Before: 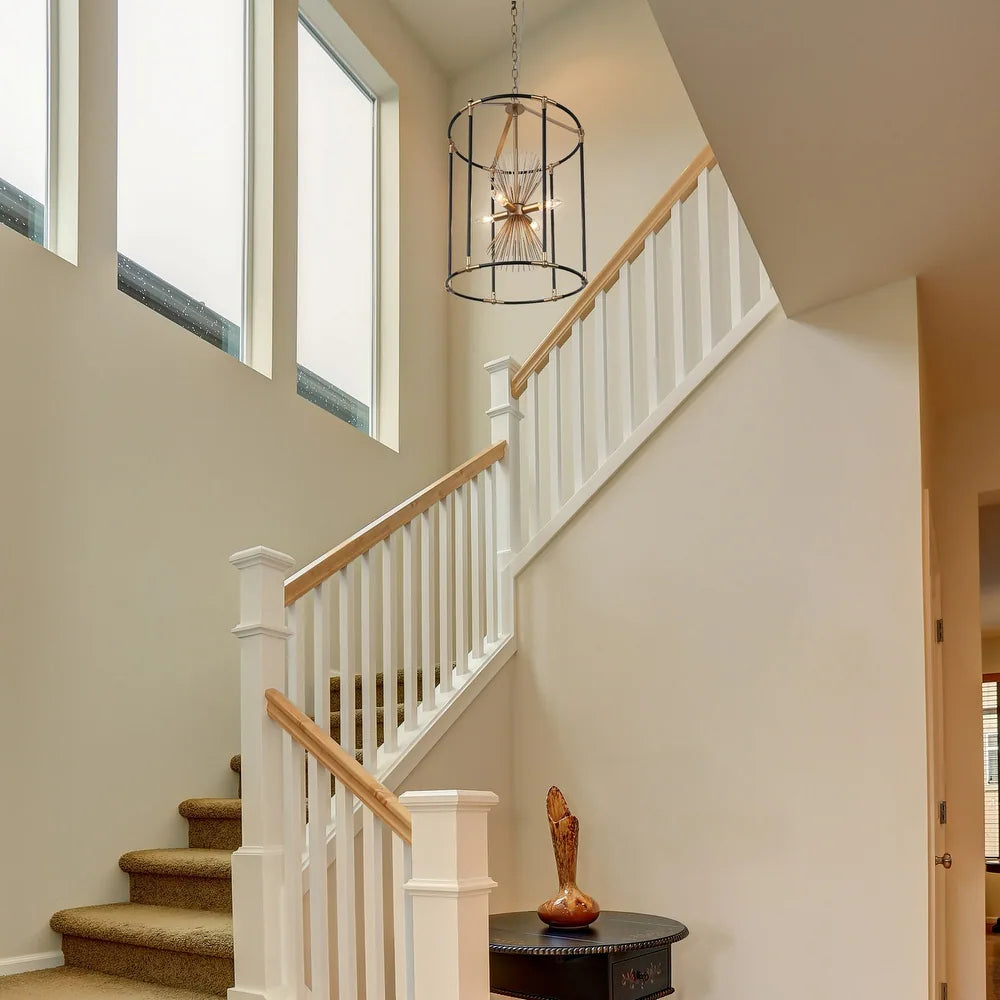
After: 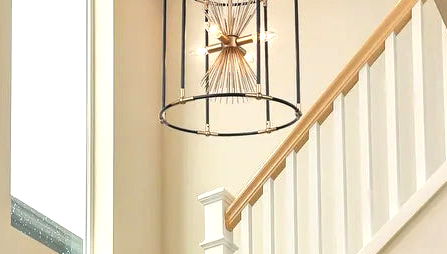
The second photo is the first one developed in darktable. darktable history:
crop: left 28.673%, top 16.833%, right 26.611%, bottom 57.741%
exposure: exposure 0.219 EV, compensate exposure bias true, compensate highlight preservation false
tone equalizer: -8 EV -0.393 EV, -7 EV -0.365 EV, -6 EV -0.347 EV, -5 EV -0.204 EV, -3 EV 0.222 EV, -2 EV 0.324 EV, -1 EV 0.39 EV, +0 EV 0.437 EV, smoothing diameter 24.83%, edges refinement/feathering 12.59, preserve details guided filter
